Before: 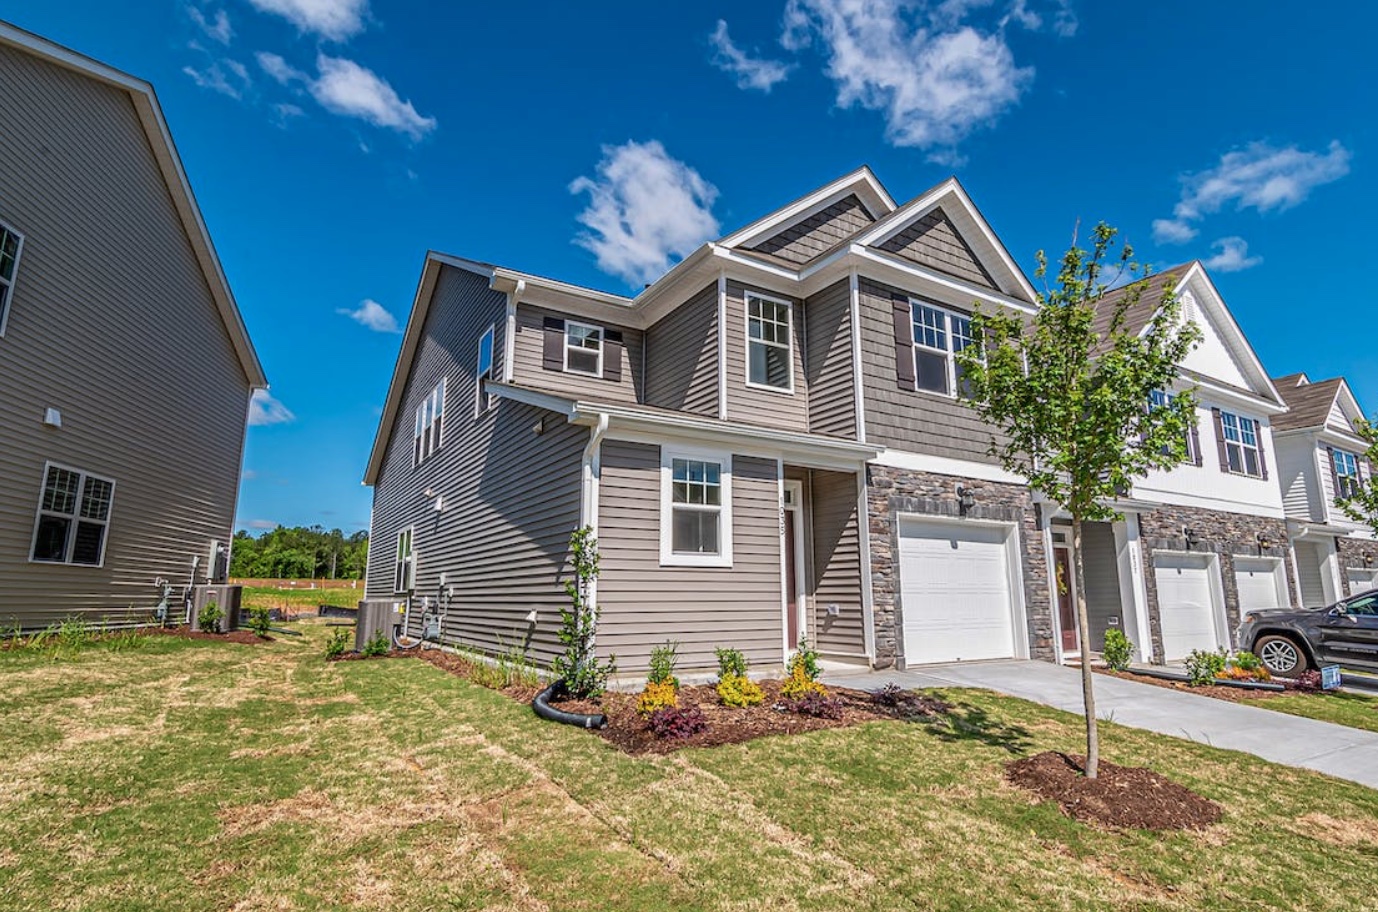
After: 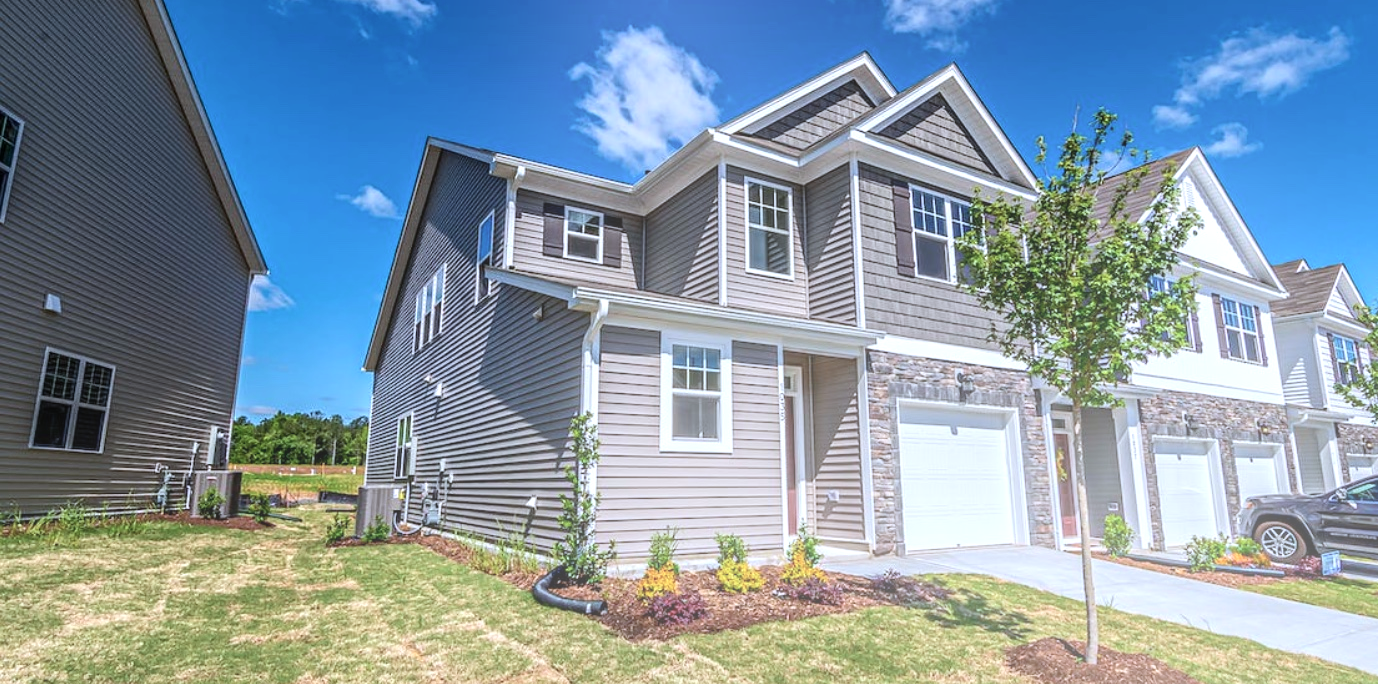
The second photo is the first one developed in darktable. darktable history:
color calibration: illuminant as shot in camera, x 0.369, y 0.376, temperature 4328.46 K, gamut compression 3
tone equalizer: -8 EV -0.417 EV, -7 EV -0.389 EV, -6 EV -0.333 EV, -5 EV -0.222 EV, -3 EV 0.222 EV, -2 EV 0.333 EV, -1 EV 0.389 EV, +0 EV 0.417 EV, edges refinement/feathering 500, mask exposure compensation -1.57 EV, preserve details no
crop and rotate: top 12.5%, bottom 12.5%
bloom: on, module defaults
